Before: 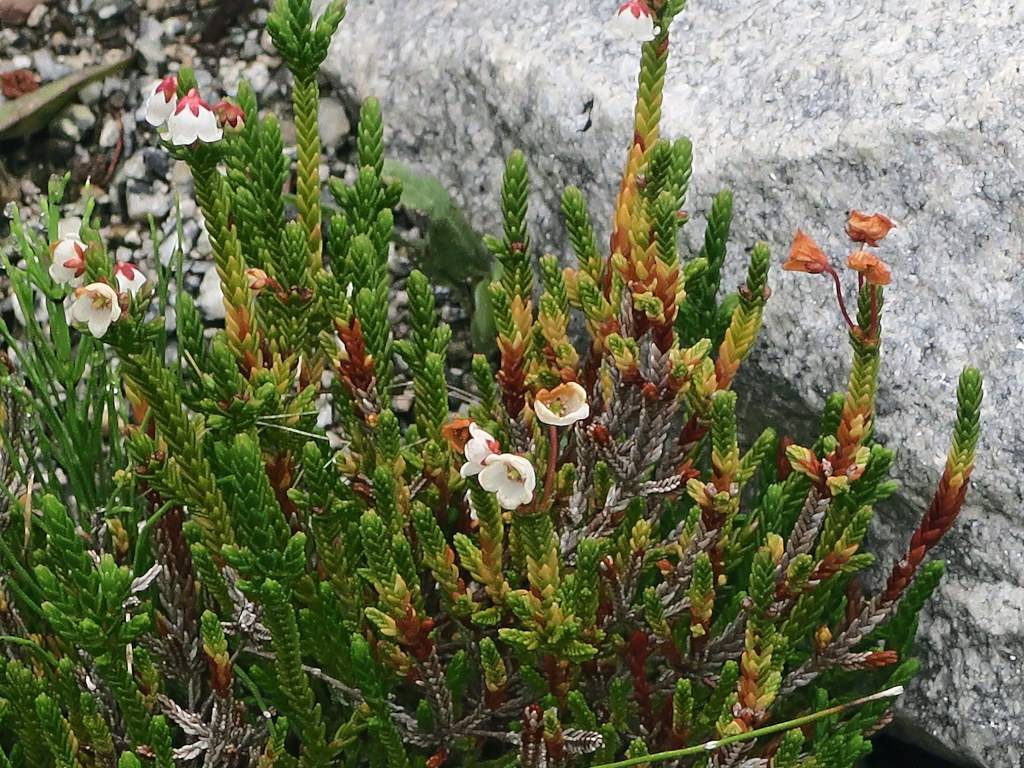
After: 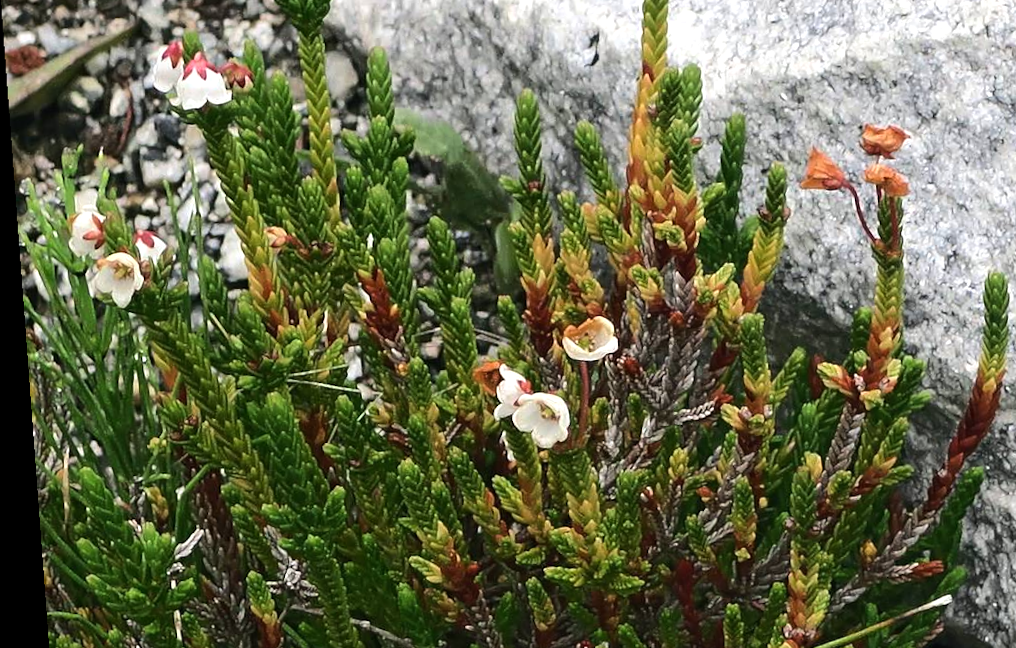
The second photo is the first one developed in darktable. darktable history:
rotate and perspective: rotation -4.25°, automatic cropping off
tone equalizer: -8 EV -0.417 EV, -7 EV -0.389 EV, -6 EV -0.333 EV, -5 EV -0.222 EV, -3 EV 0.222 EV, -2 EV 0.333 EV, -1 EV 0.389 EV, +0 EV 0.417 EV, edges refinement/feathering 500, mask exposure compensation -1.57 EV, preserve details no
crop and rotate: angle 0.03°, top 11.643%, right 5.651%, bottom 11.189%
